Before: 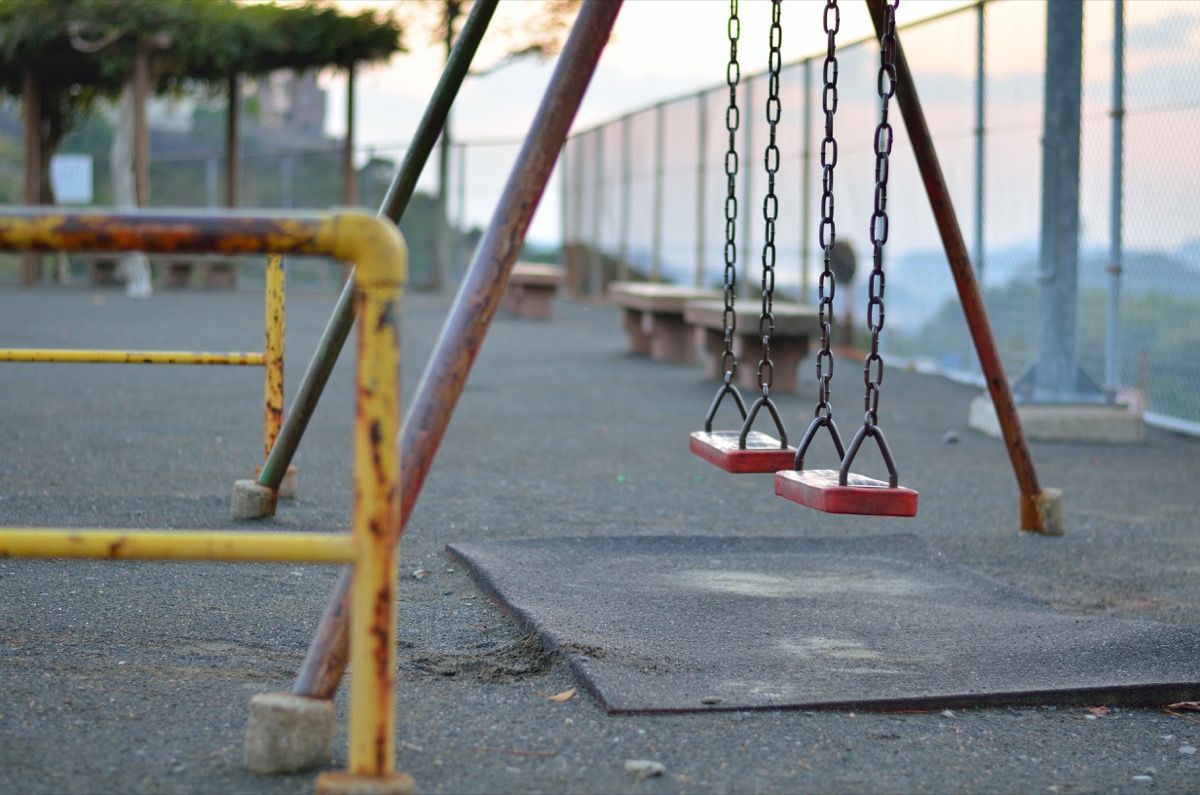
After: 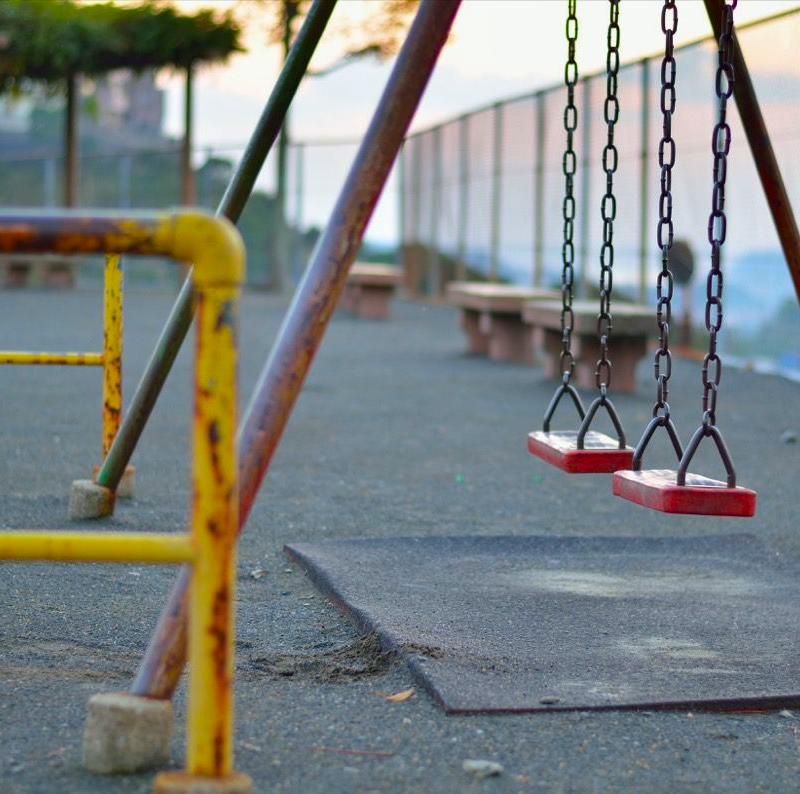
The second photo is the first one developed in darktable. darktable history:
color balance rgb: perceptual saturation grading › global saturation 30%, global vibrance 20%
crop and rotate: left 13.537%, right 19.796%
shadows and highlights: shadows 43.71, white point adjustment -1.46, soften with gaussian
